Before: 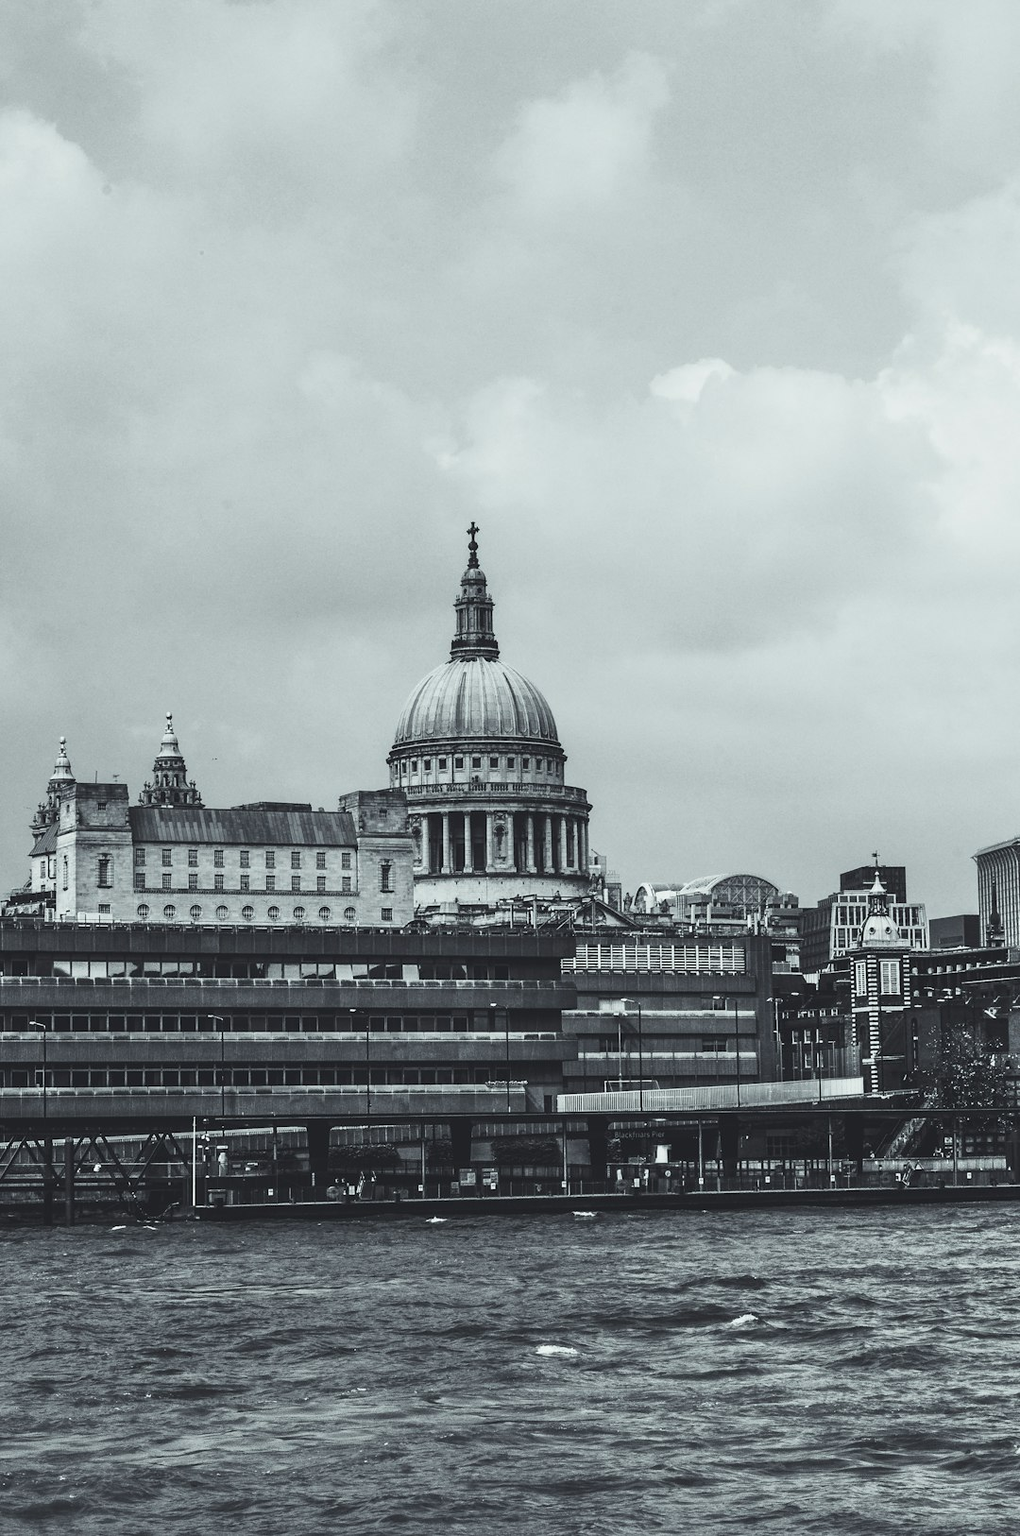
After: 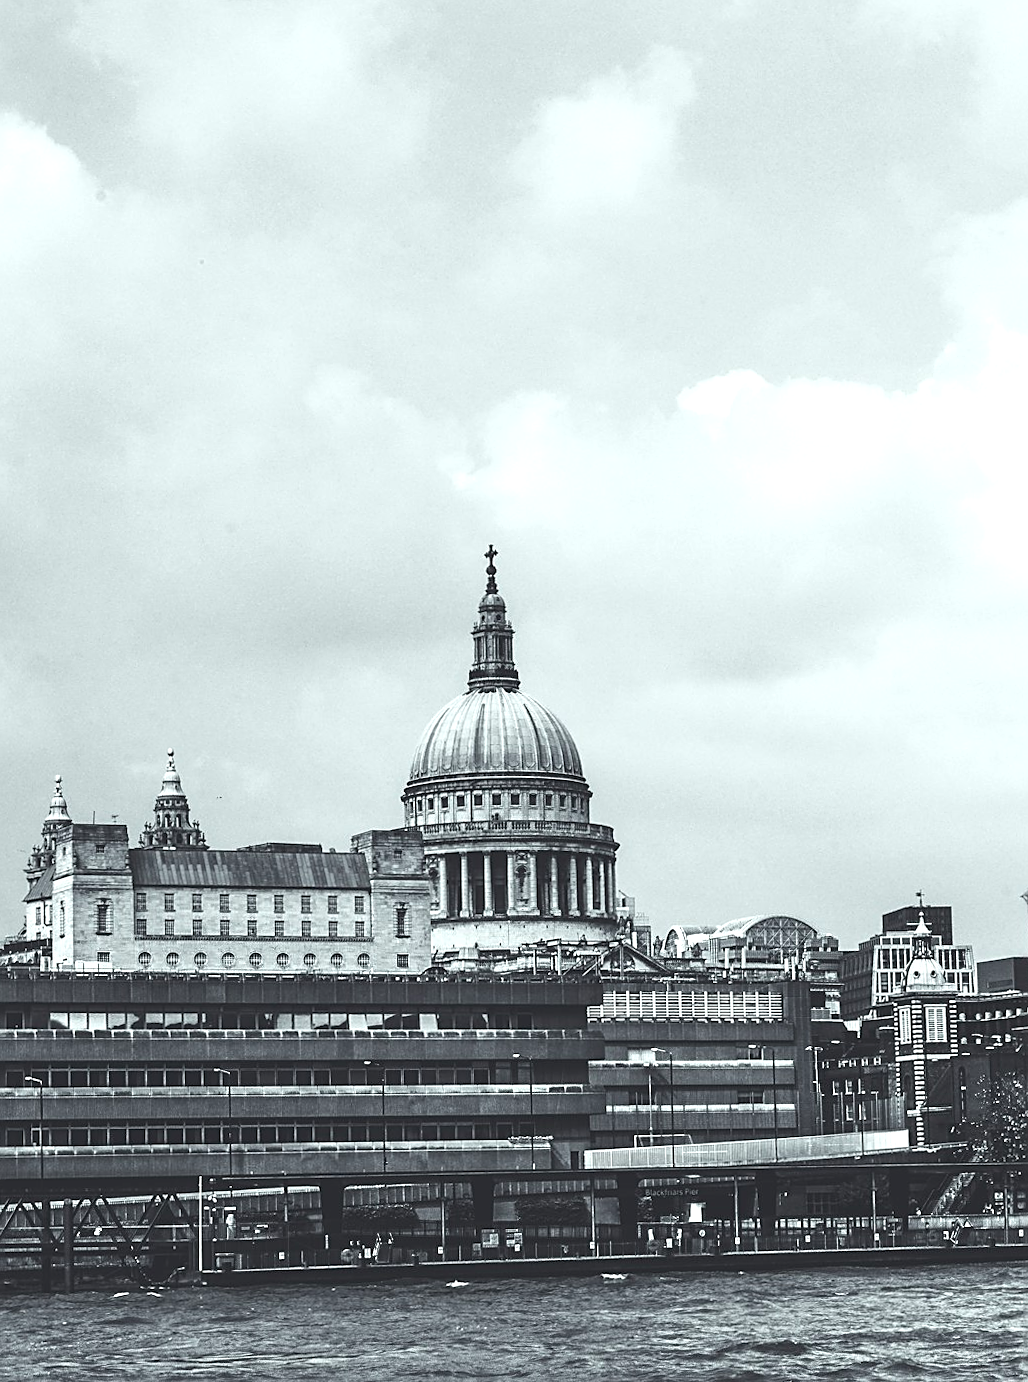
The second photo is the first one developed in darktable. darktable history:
color balance rgb: power › hue 206.78°, perceptual saturation grading › global saturation 0.796%
sharpen: on, module defaults
crop and rotate: angle 0.4°, left 0.273%, right 3.461%, bottom 14.064%
exposure: black level correction -0.002, exposure 0.54 EV, compensate exposure bias true, compensate highlight preservation false
